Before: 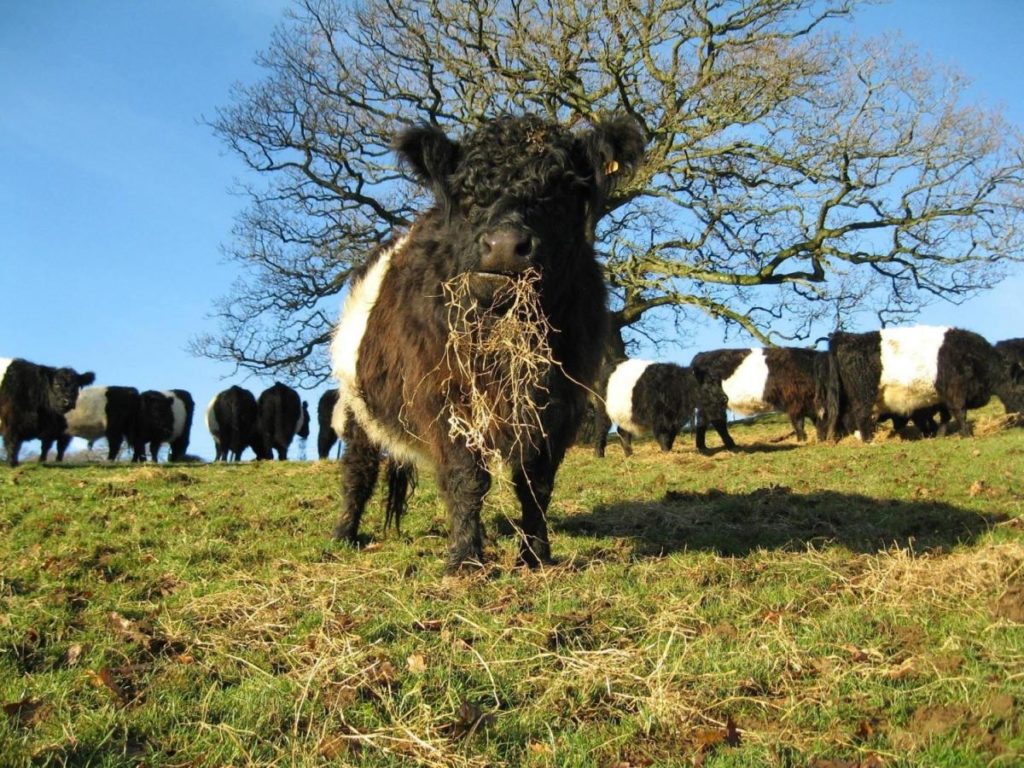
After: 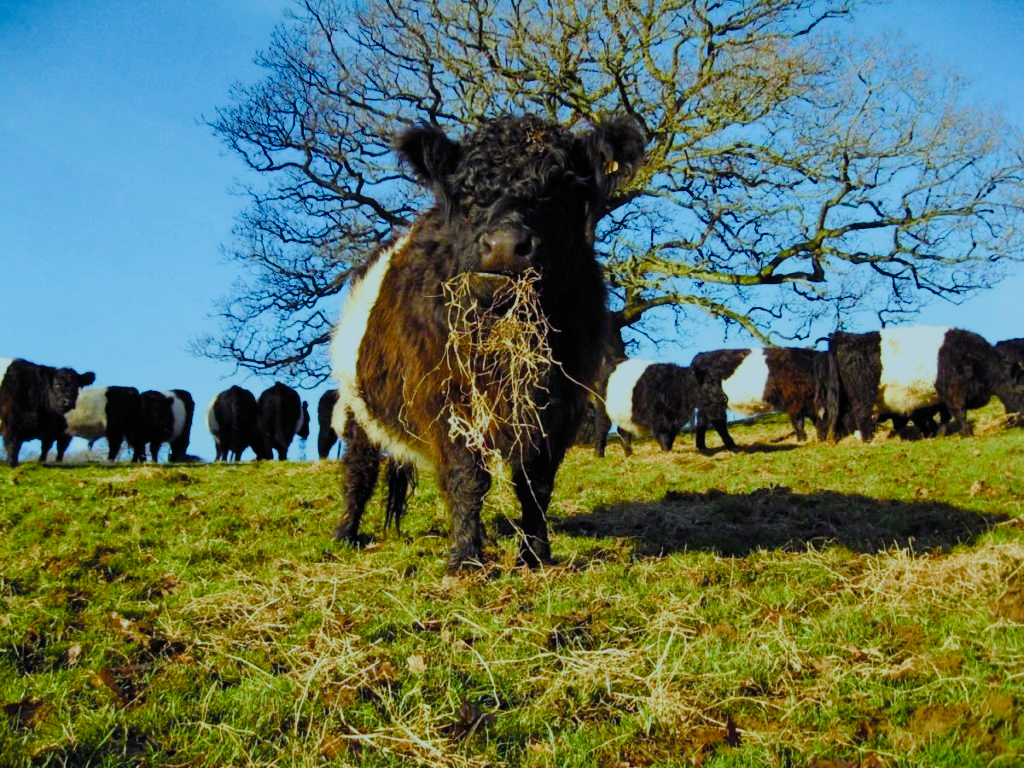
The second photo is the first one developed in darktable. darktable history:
color balance rgb: shadows lift › luminance -21.349%, shadows lift › chroma 8.78%, shadows lift › hue 284.81°, linear chroma grading › shadows -29.594%, linear chroma grading › global chroma 35.555%, perceptual saturation grading › global saturation 20%, perceptual saturation grading › highlights -25.077%, perceptual saturation grading › shadows 24.877%, saturation formula JzAzBz (2021)
filmic rgb: black relative exposure -7.65 EV, white relative exposure 4.56 EV, hardness 3.61, contrast 0.985, color science v5 (2021), contrast in shadows safe, contrast in highlights safe
color correction: highlights a* -10.07, highlights b* -9.97
